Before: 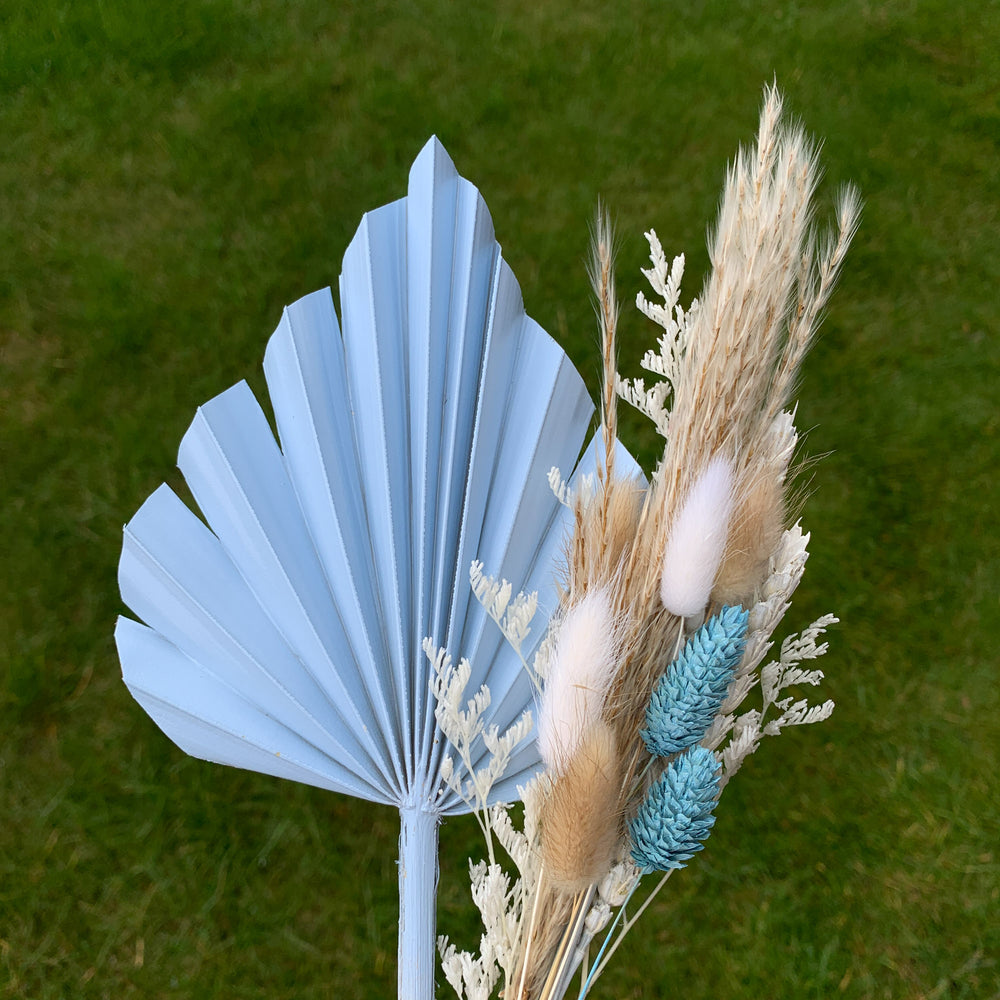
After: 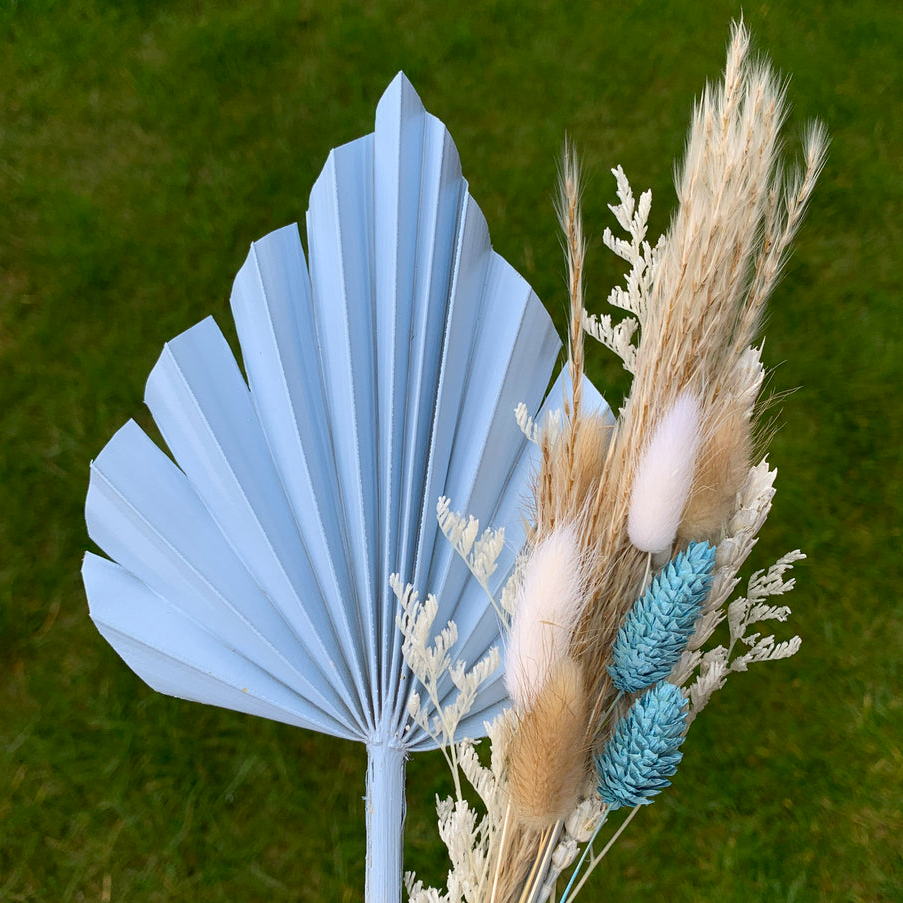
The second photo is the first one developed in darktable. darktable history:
crop: left 3.305%, top 6.436%, right 6.389%, bottom 3.258%
color correction: highlights a* 0.816, highlights b* 2.78, saturation 1.1
